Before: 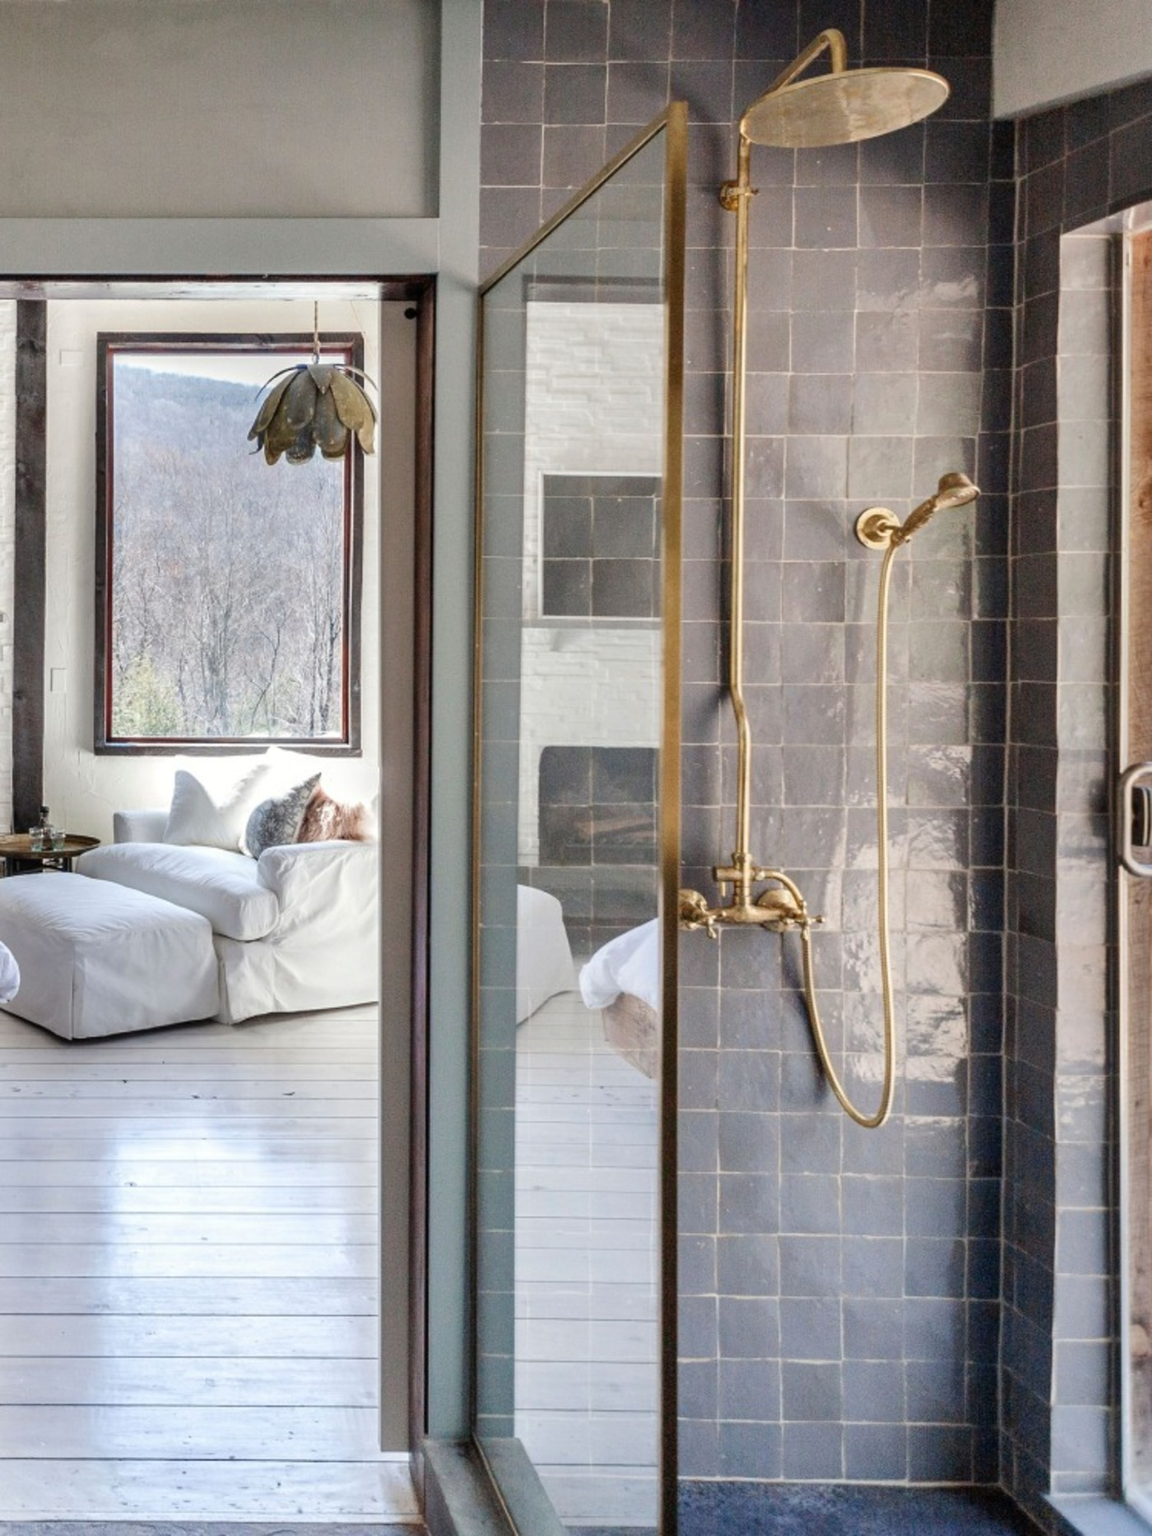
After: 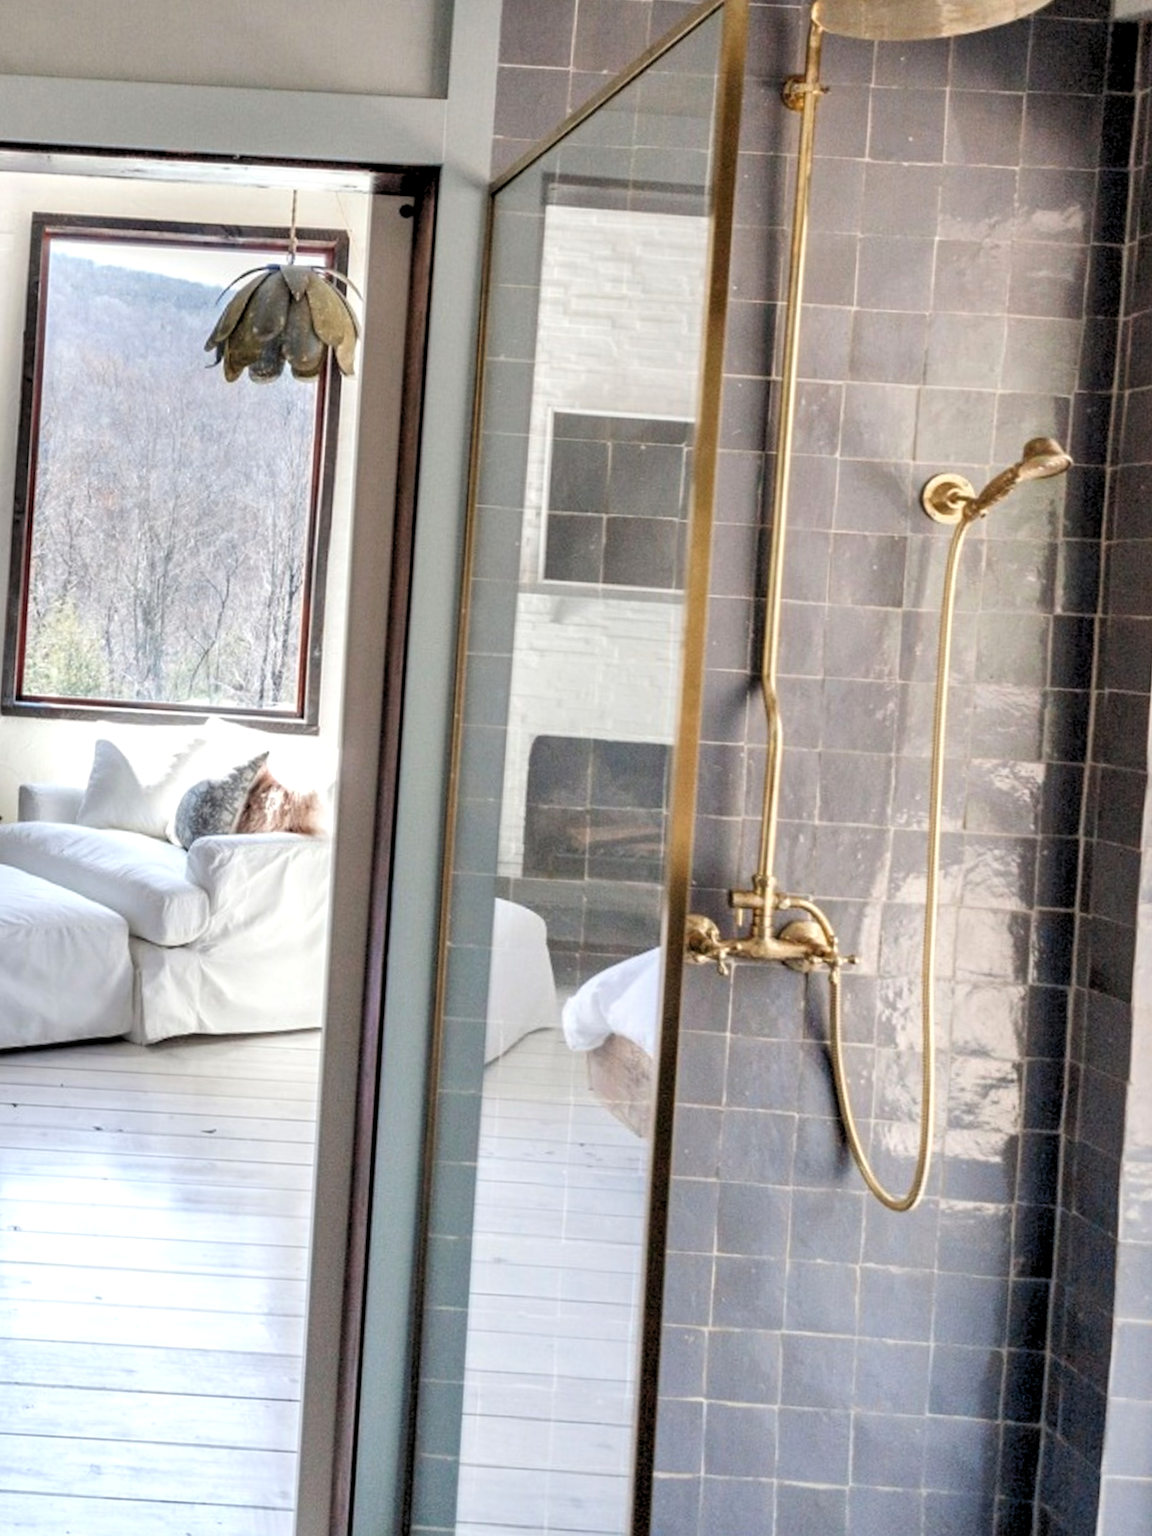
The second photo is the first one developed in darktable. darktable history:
rgb levels: levels [[0.01, 0.419, 0.839], [0, 0.5, 1], [0, 0.5, 1]]
crop and rotate: angle -3.27°, left 5.211%, top 5.211%, right 4.607%, bottom 4.607%
